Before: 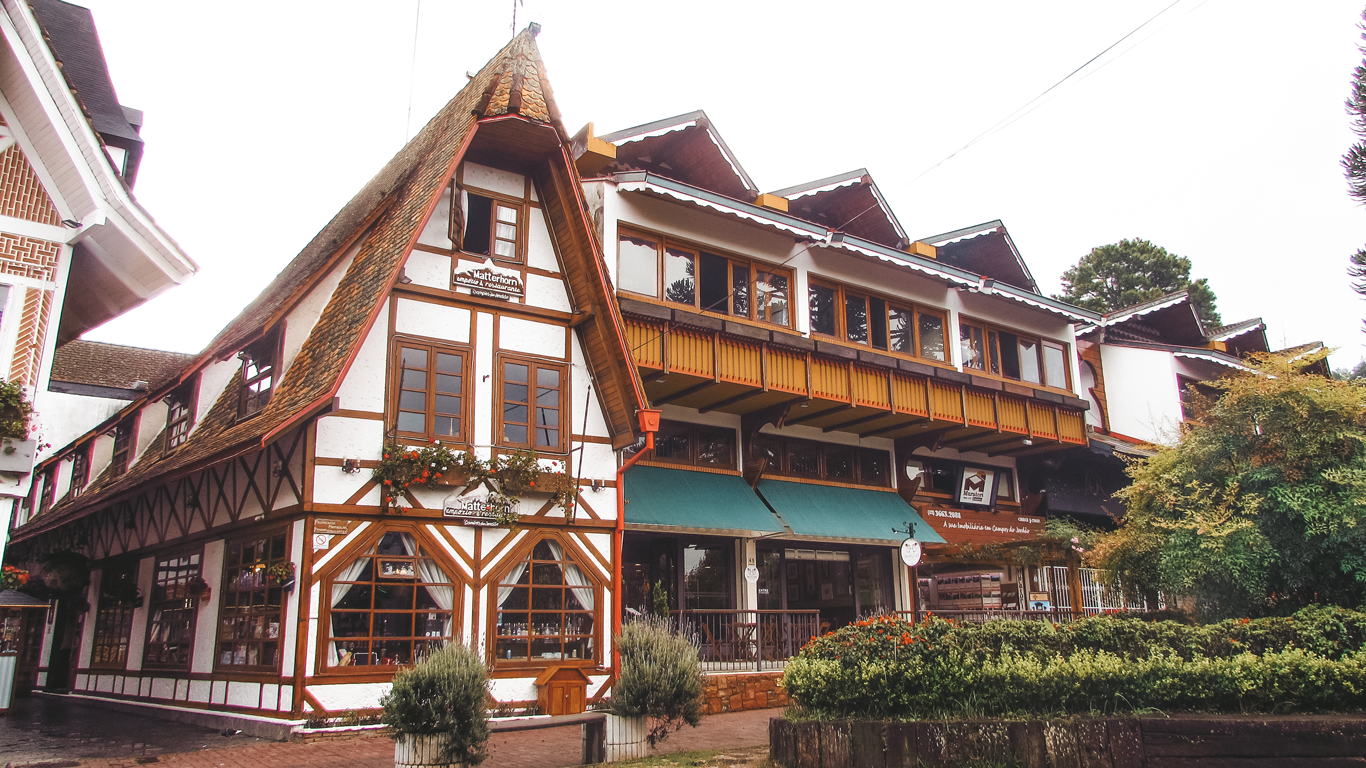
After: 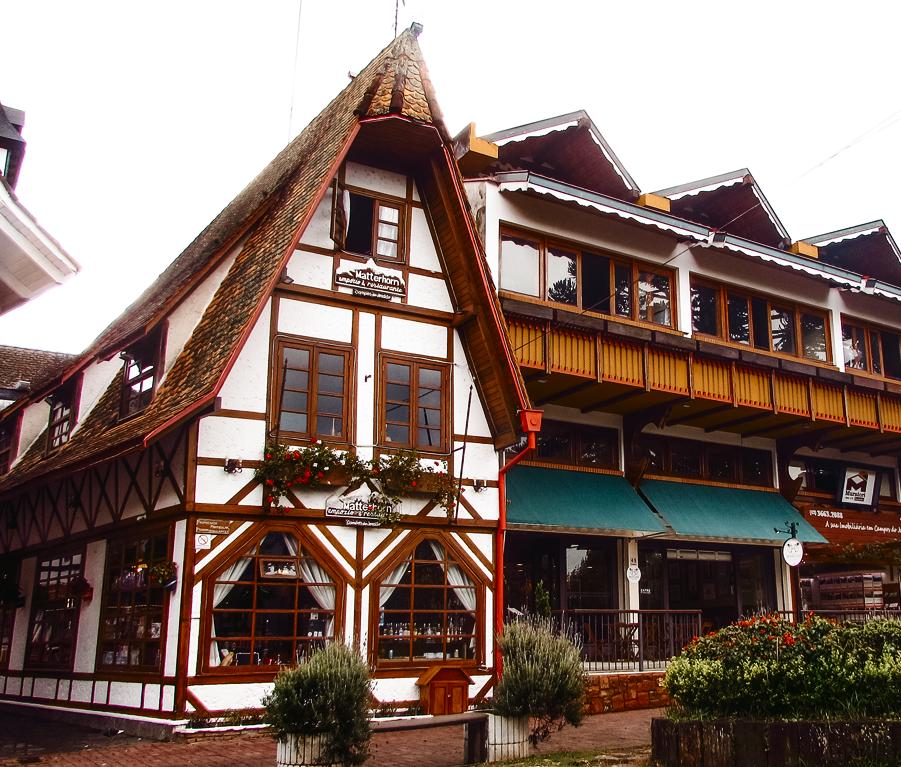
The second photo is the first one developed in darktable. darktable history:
crop and rotate: left 8.676%, right 25.296%
contrast brightness saturation: contrast 0.191, brightness -0.232, saturation 0.113
